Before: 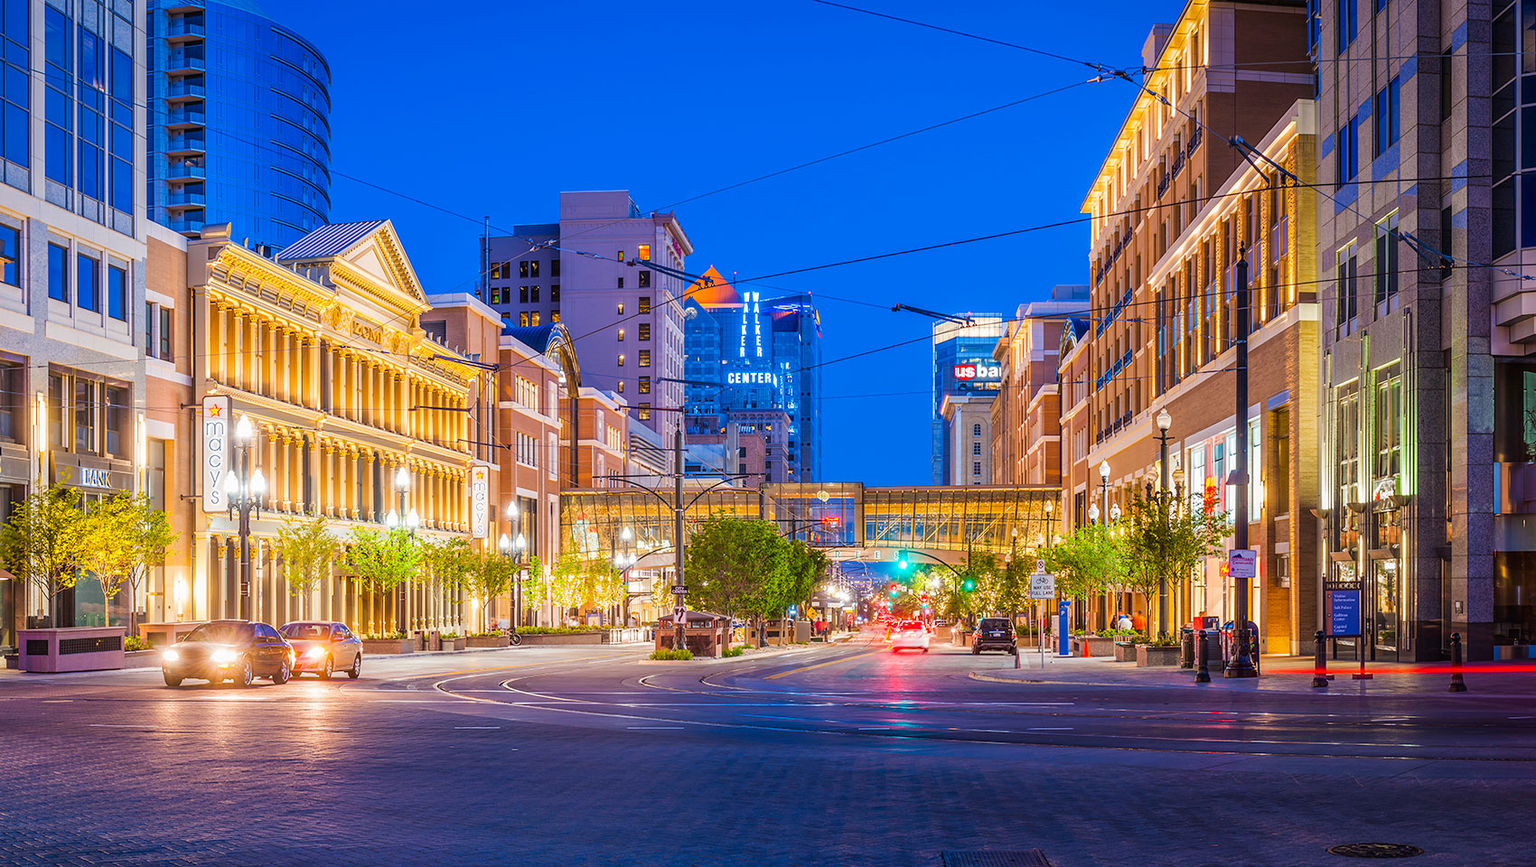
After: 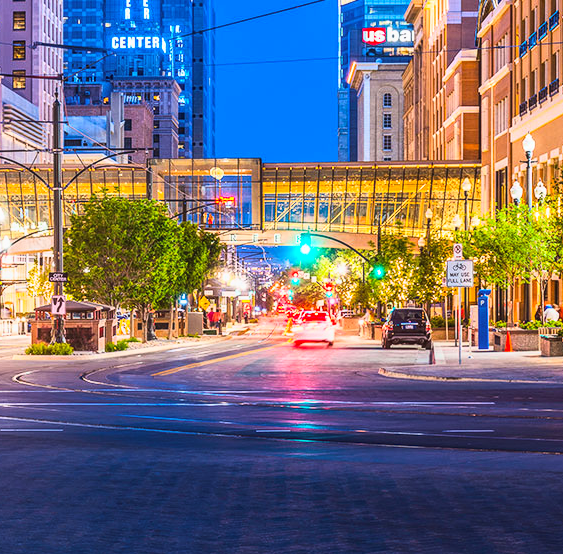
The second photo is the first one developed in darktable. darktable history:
crop: left 40.878%, top 39.176%, right 25.993%, bottom 3.081%
local contrast: detail 110%
tone curve: curves: ch0 [(0, 0.013) (0.198, 0.175) (0.512, 0.582) (0.625, 0.754) (0.81, 0.934) (1, 1)], color space Lab, linked channels, preserve colors none
